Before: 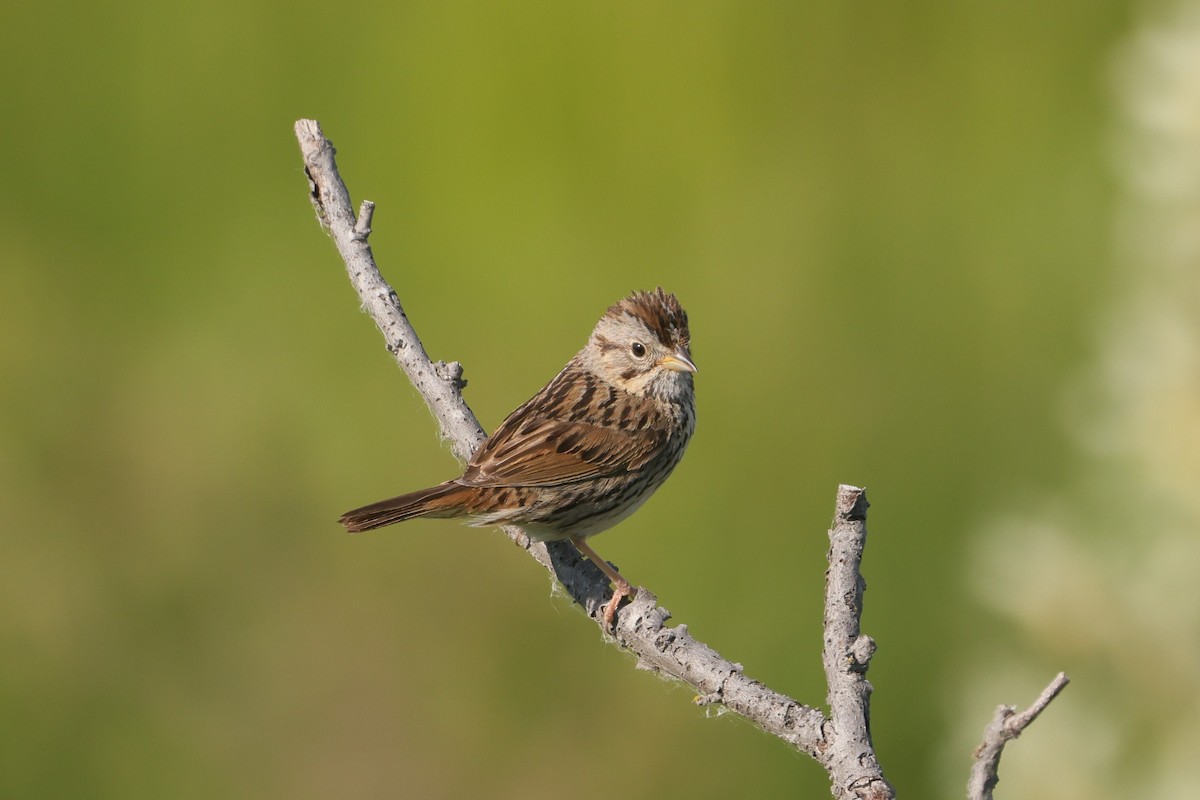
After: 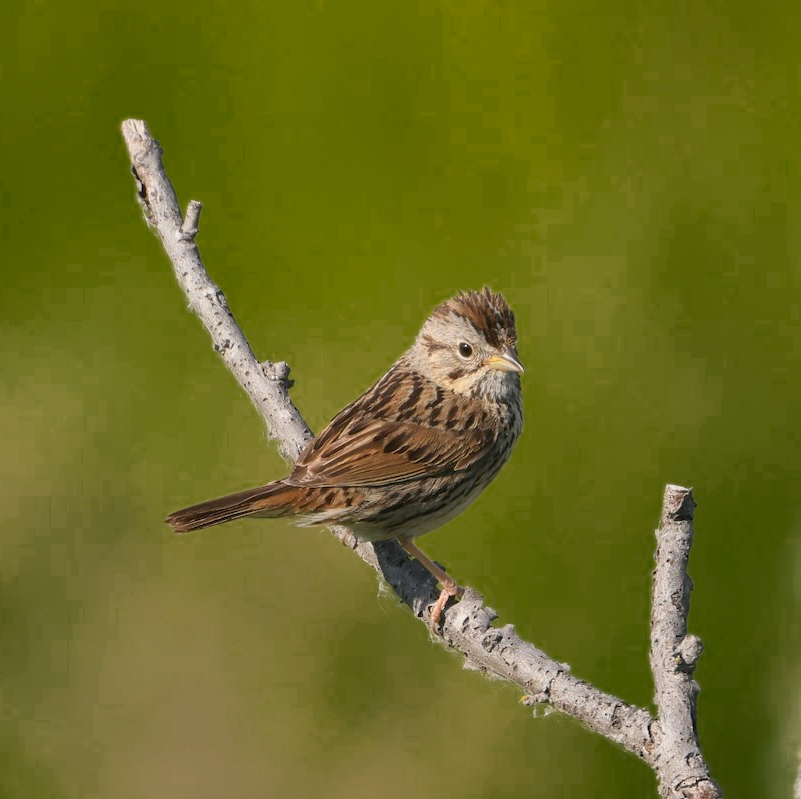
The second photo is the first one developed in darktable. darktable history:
color zones: curves: ch0 [(0.25, 0.5) (0.347, 0.092) (0.75, 0.5)]; ch1 [(0.25, 0.5) (0.33, 0.51) (0.75, 0.5)]
contrast brightness saturation: contrast 0.037, saturation 0.072
crop and rotate: left 14.44%, right 18.743%
